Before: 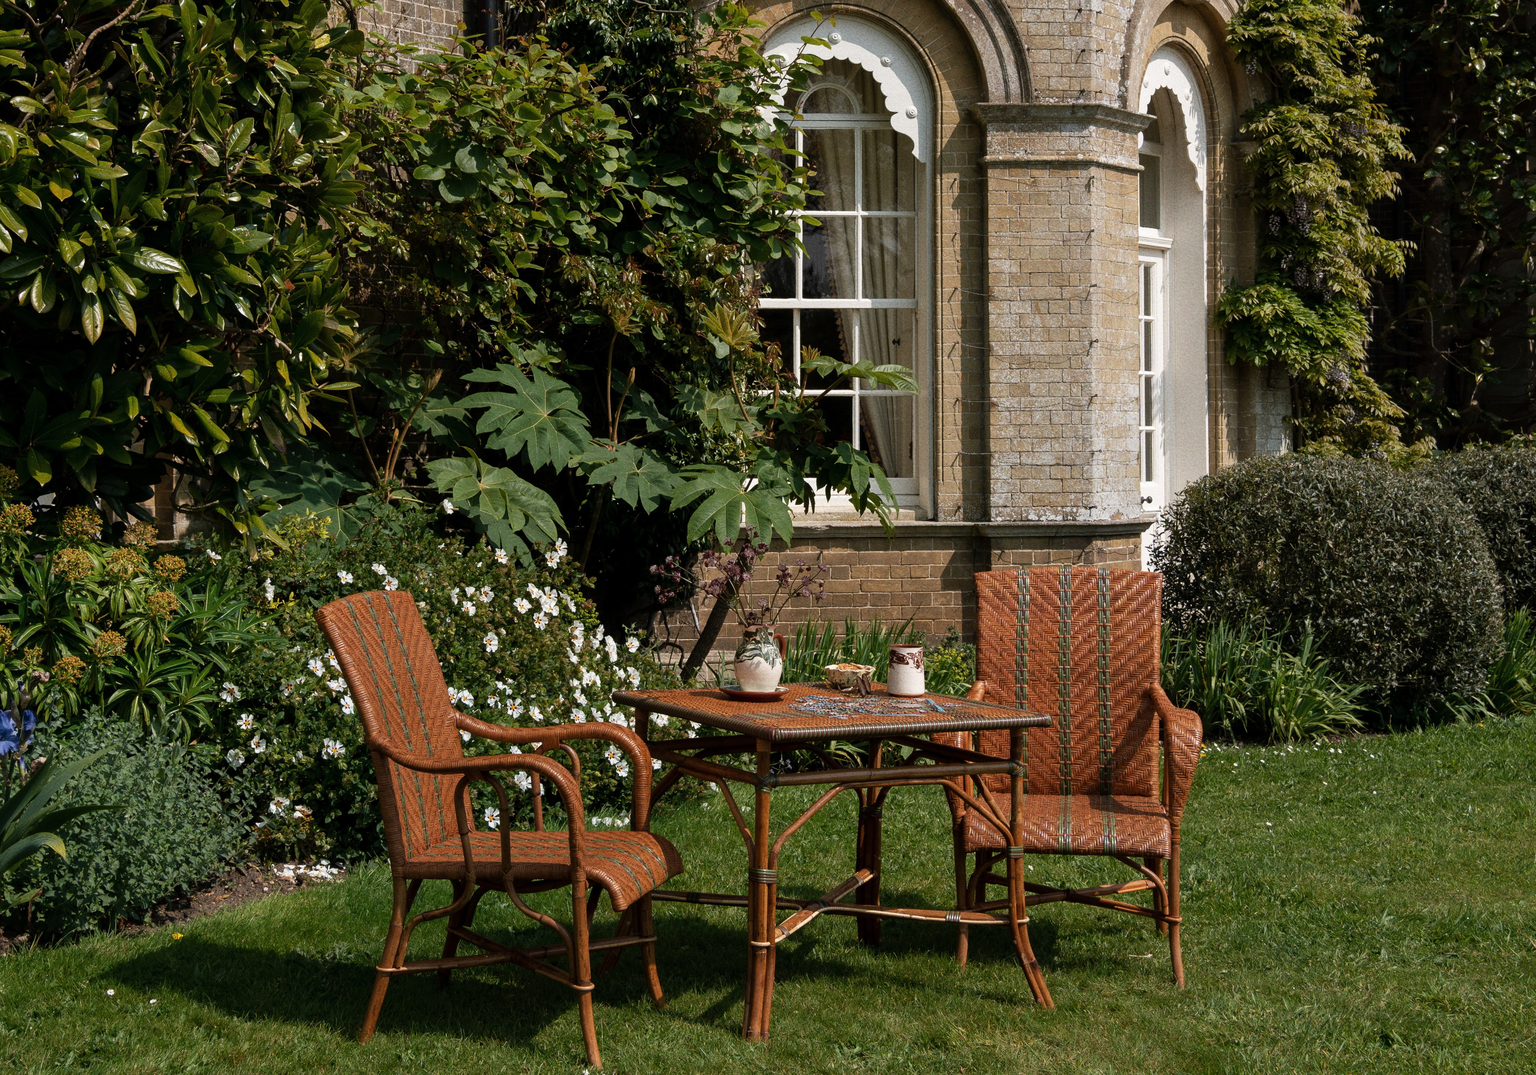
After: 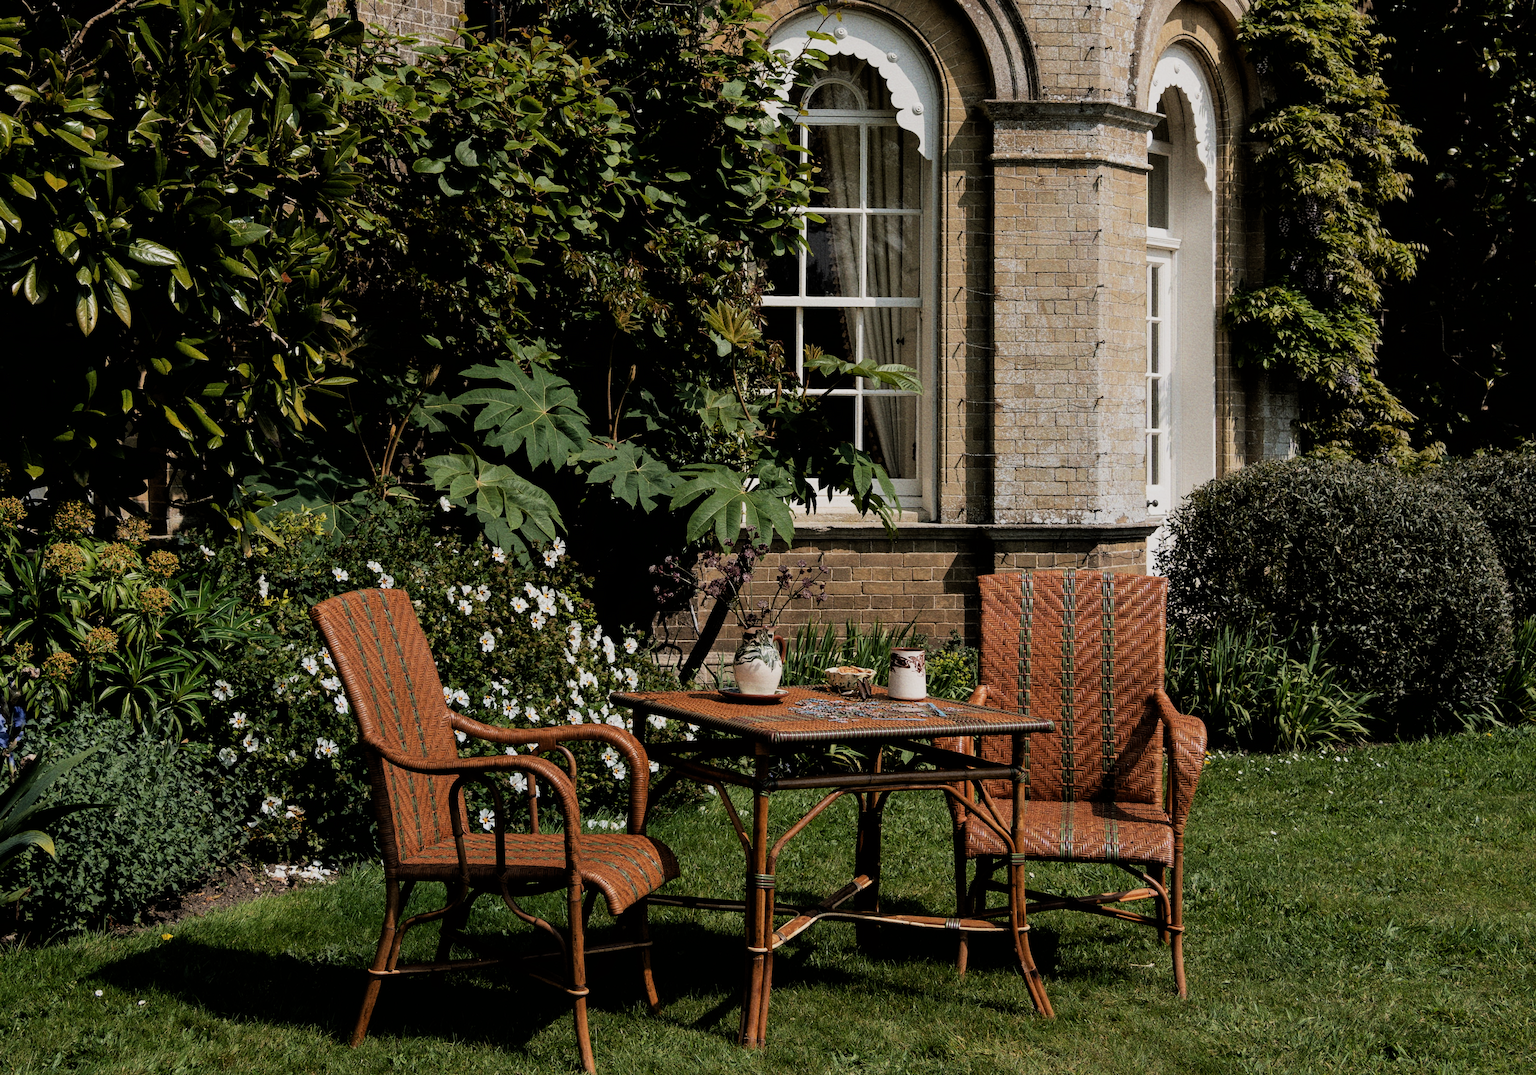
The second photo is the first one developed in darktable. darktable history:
filmic rgb: black relative exposure -5 EV, hardness 2.88, contrast 1.2
crop and rotate: angle -0.5°
